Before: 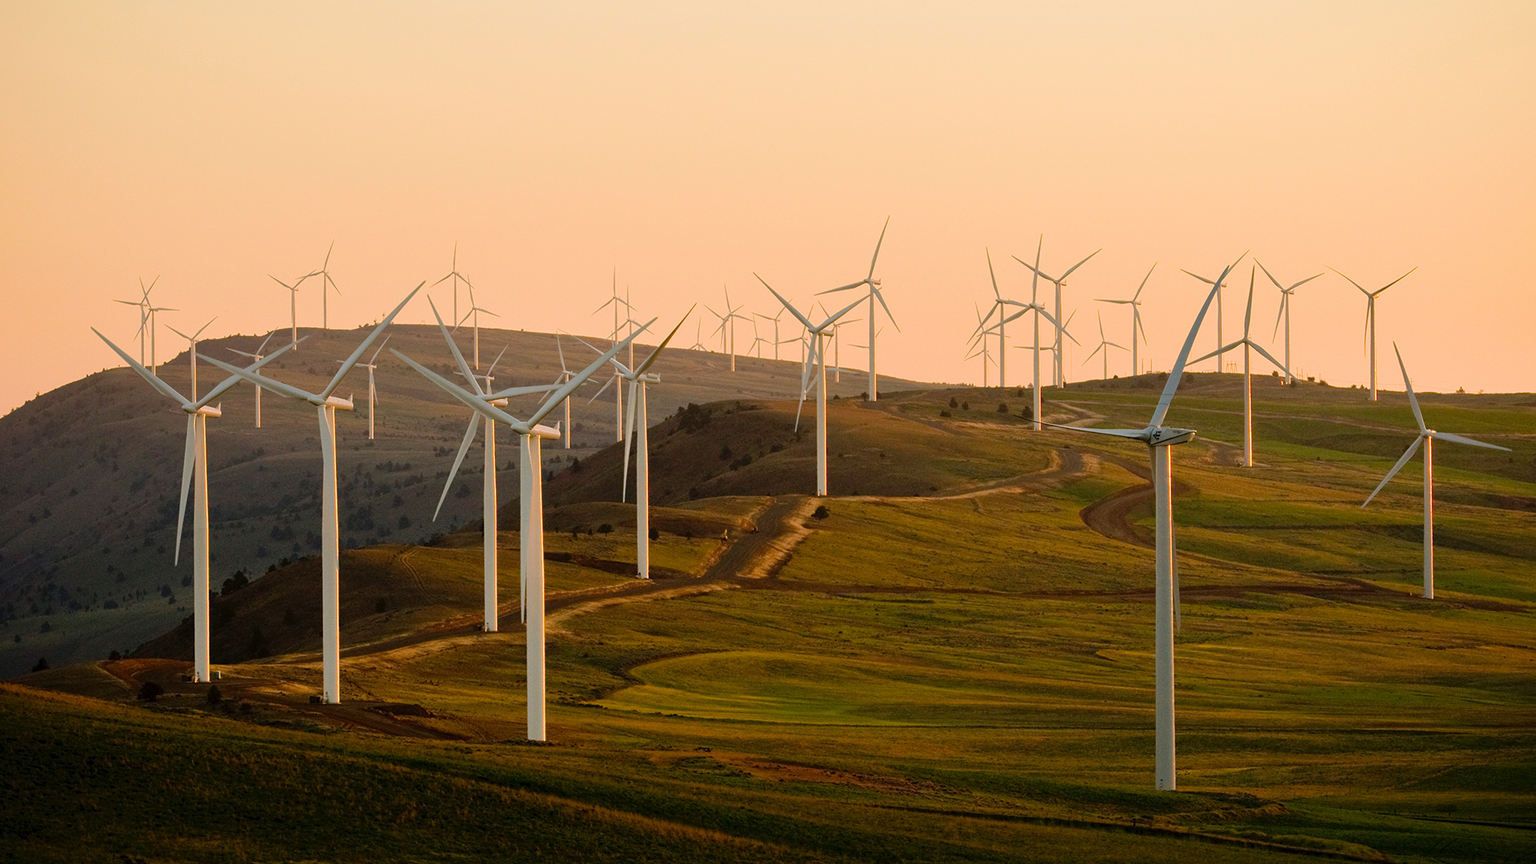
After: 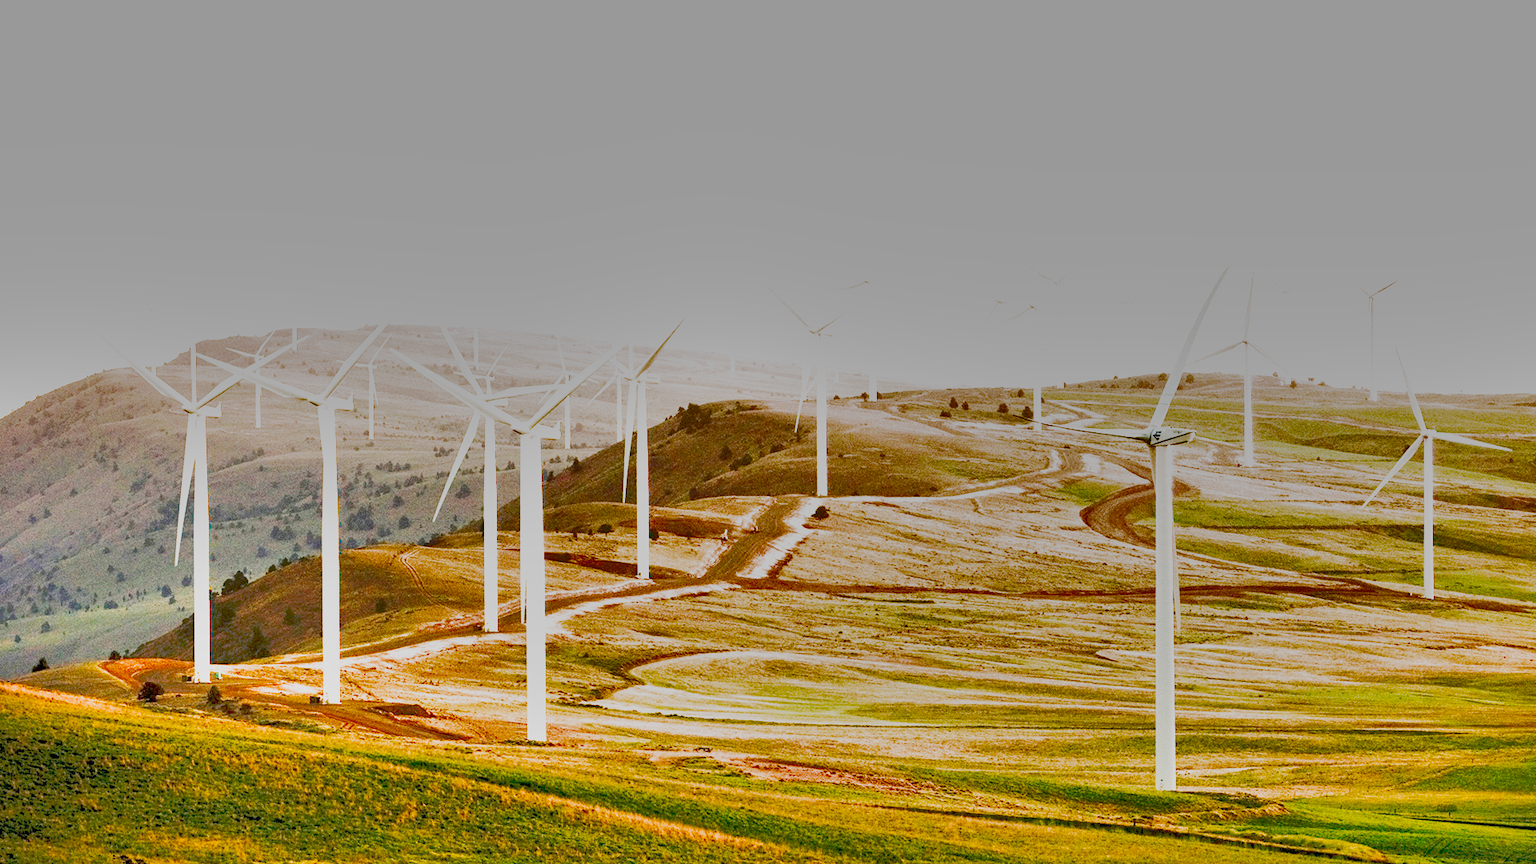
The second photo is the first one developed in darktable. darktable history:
exposure: black level correction 0, exposure 3.903 EV, compensate exposure bias true, compensate highlight preservation false
shadows and highlights: shadows 20.89, highlights -81.25, soften with gaussian
filmic rgb: black relative exposure -7.75 EV, white relative exposure 4.41 EV, hardness 3.76, latitude 38.96%, contrast 0.977, highlights saturation mix 8.79%, shadows ↔ highlights balance 4.7%, color science v4 (2020)
tone curve: curves: ch0 [(0, 0) (0.048, 0.024) (0.099, 0.082) (0.227, 0.255) (0.407, 0.482) (0.543, 0.634) (0.719, 0.77) (0.837, 0.843) (1, 0.906)]; ch1 [(0, 0) (0.3, 0.268) (0.404, 0.374) (0.475, 0.463) (0.501, 0.499) (0.514, 0.502) (0.551, 0.541) (0.643, 0.648) (0.682, 0.674) (0.802, 0.812) (1, 1)]; ch2 [(0, 0) (0.259, 0.207) (0.323, 0.311) (0.364, 0.368) (0.442, 0.461) (0.498, 0.498) (0.531, 0.528) (0.581, 0.602) (0.629, 0.659) (0.768, 0.728) (1, 1)], preserve colors none
